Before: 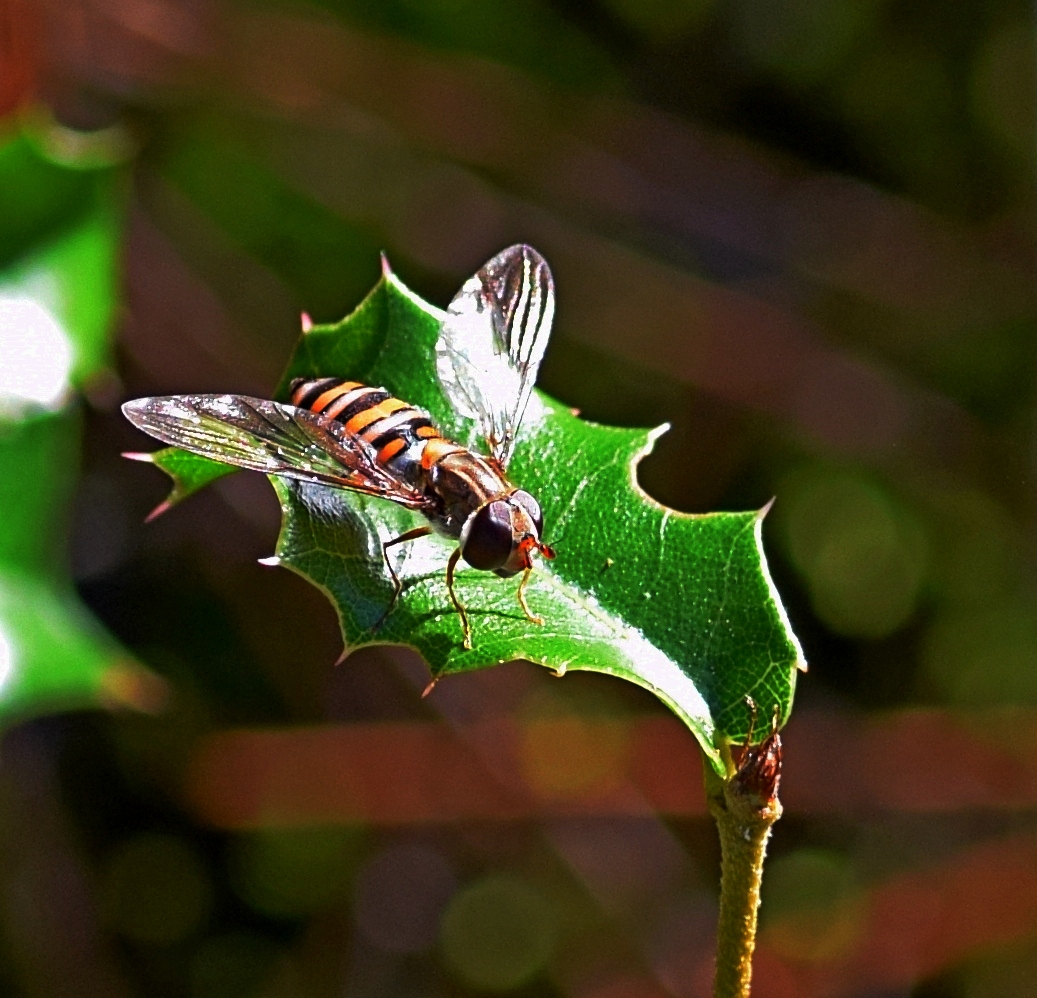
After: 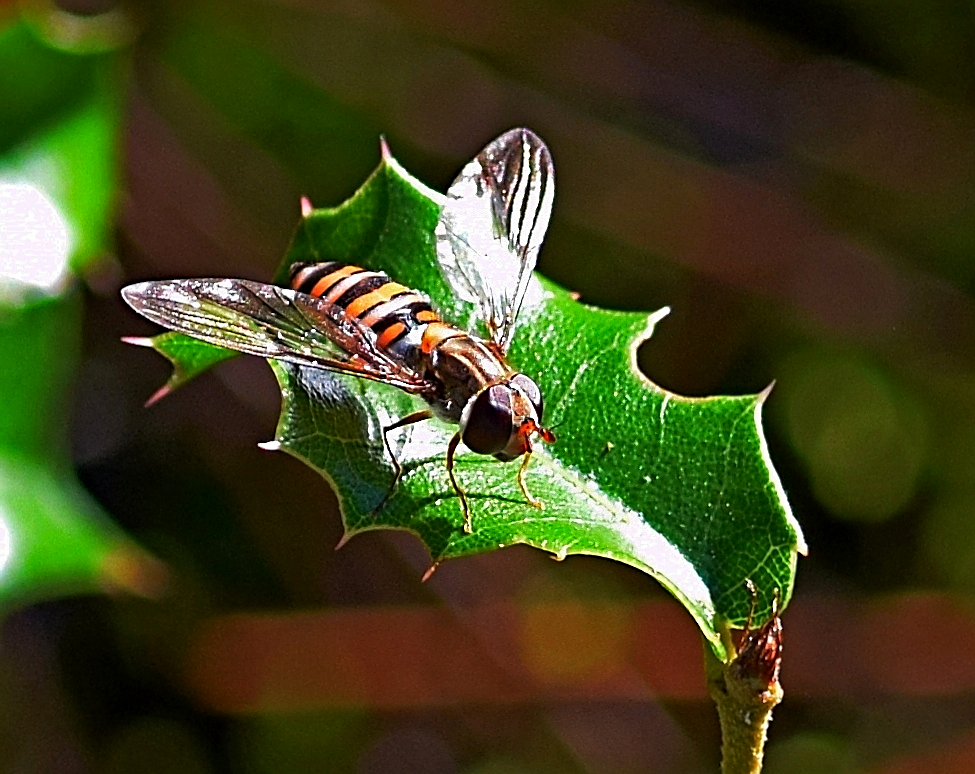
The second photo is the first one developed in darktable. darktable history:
sharpen: on, module defaults
haze removal: strength 0.293, distance 0.247, compatibility mode true
crop and rotate: angle 0.073°, top 11.664%, right 5.76%, bottom 10.655%
